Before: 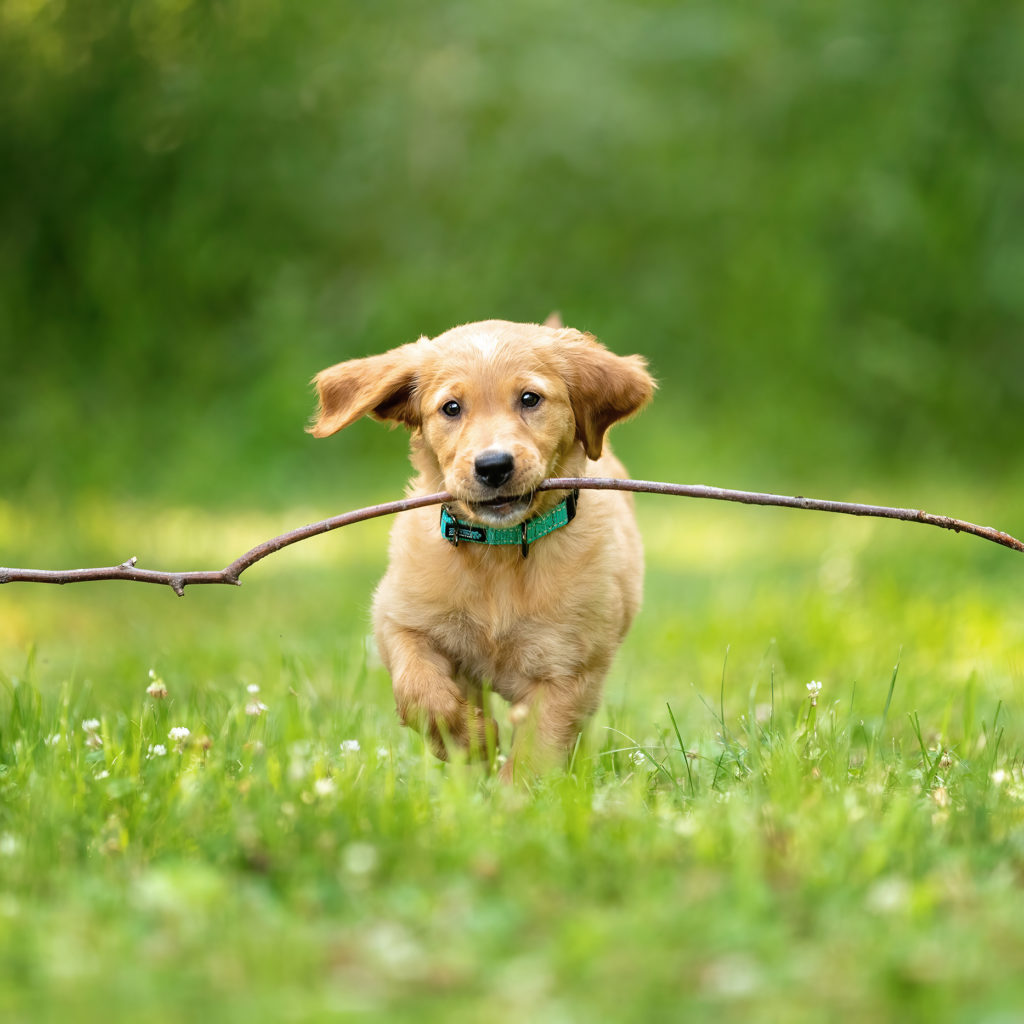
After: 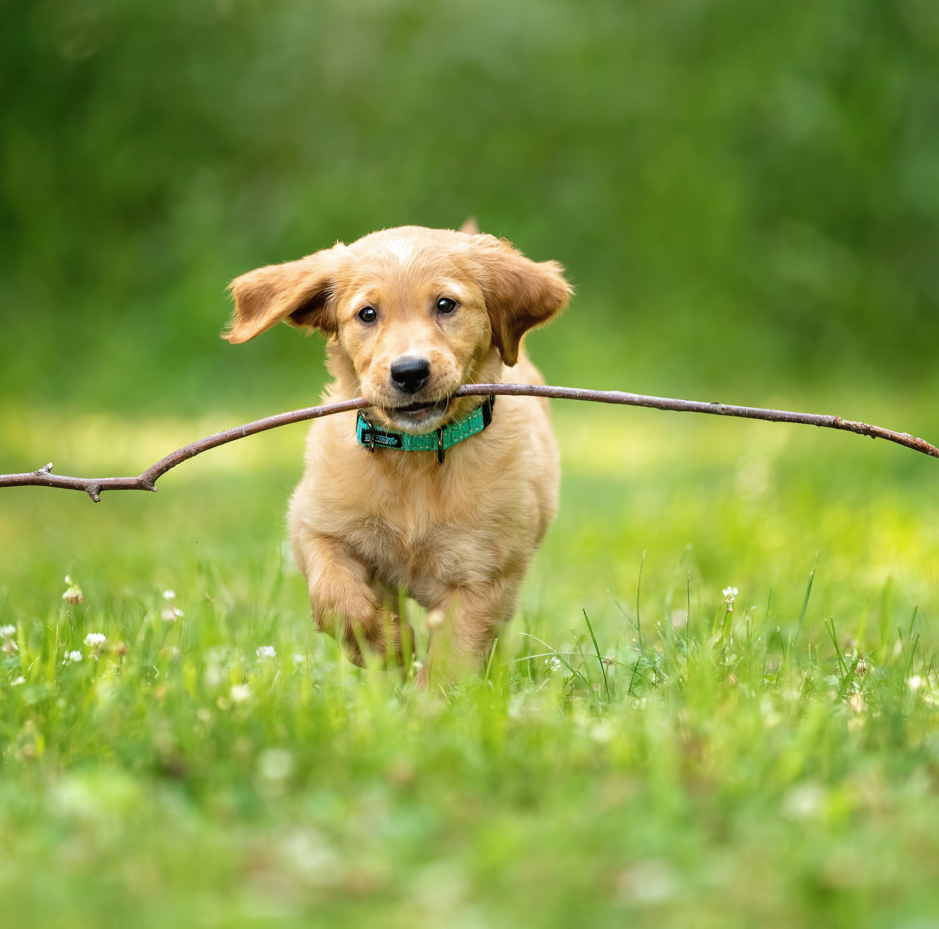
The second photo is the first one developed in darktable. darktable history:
color balance rgb: saturation formula JzAzBz (2021)
crop and rotate: left 8.262%, top 9.226%
